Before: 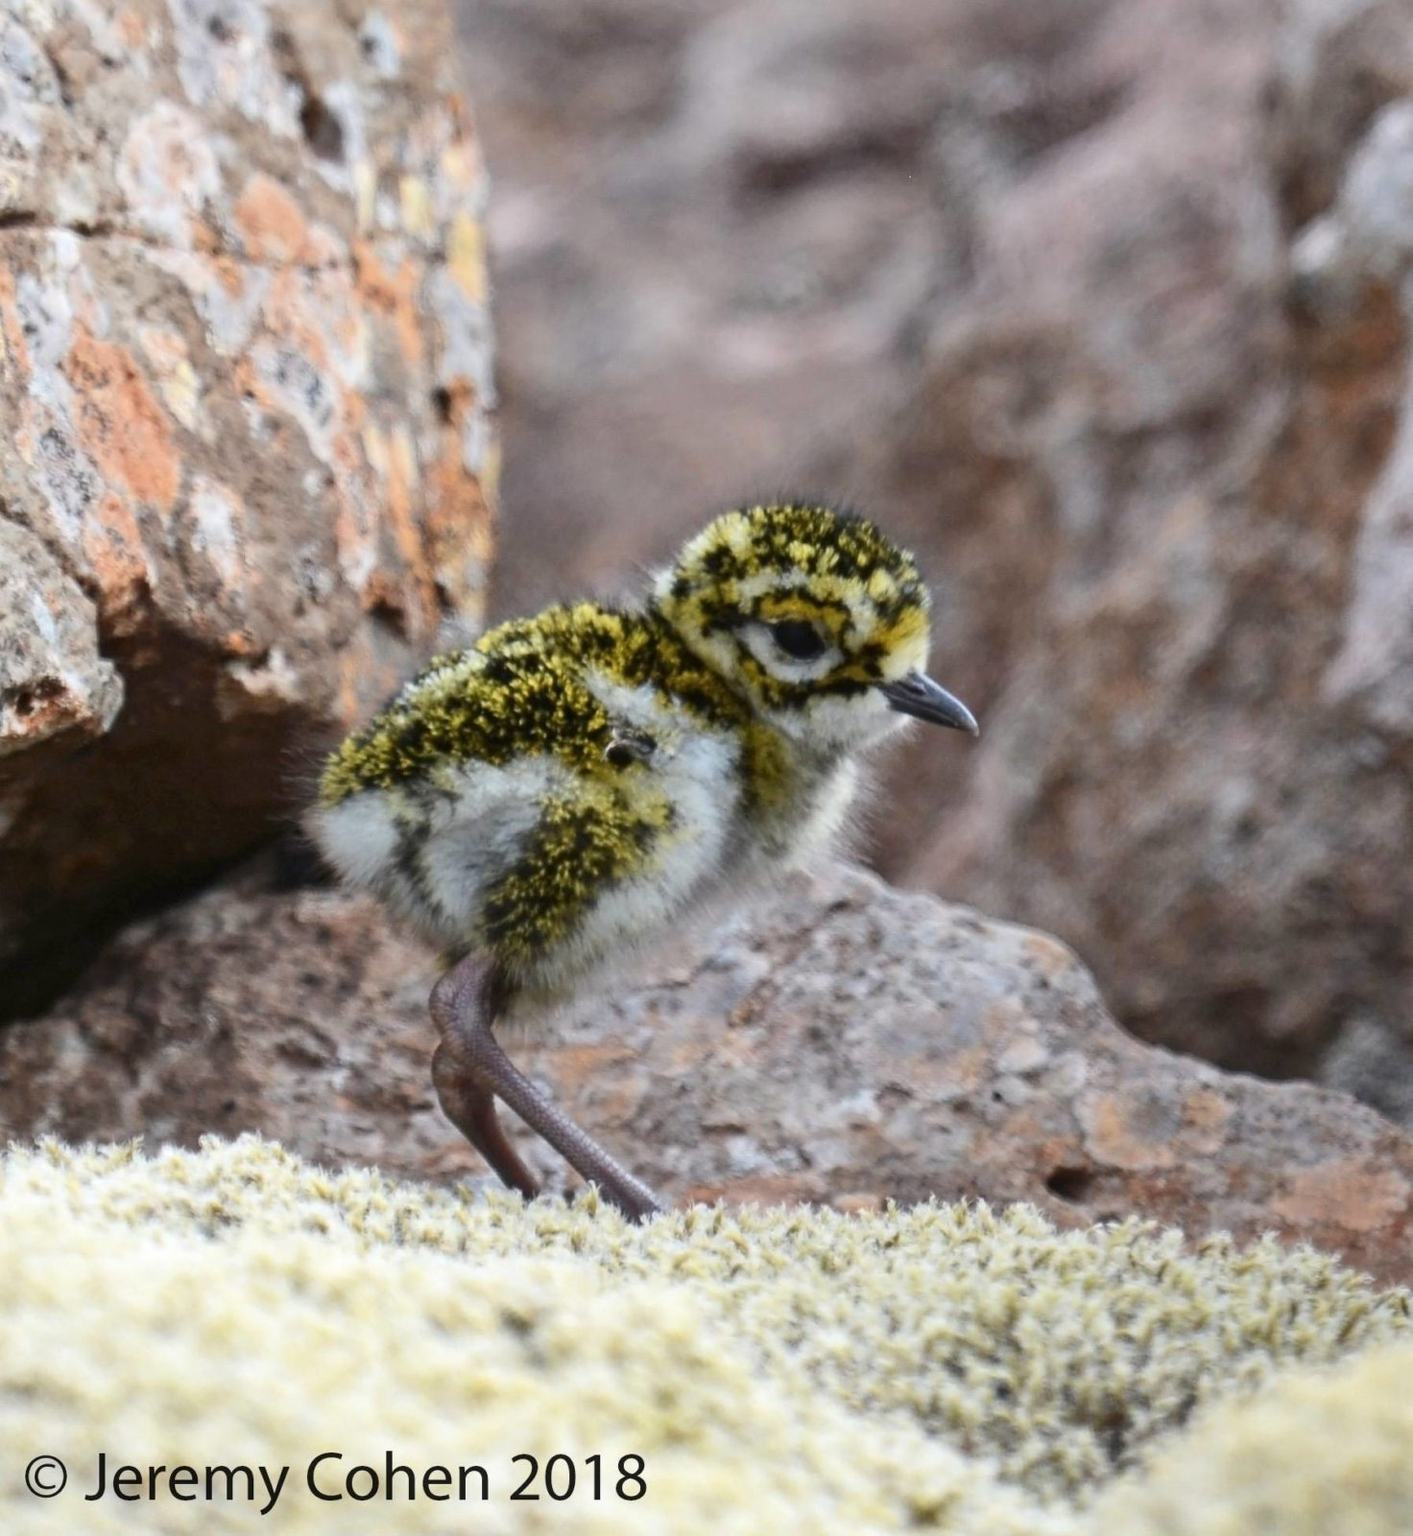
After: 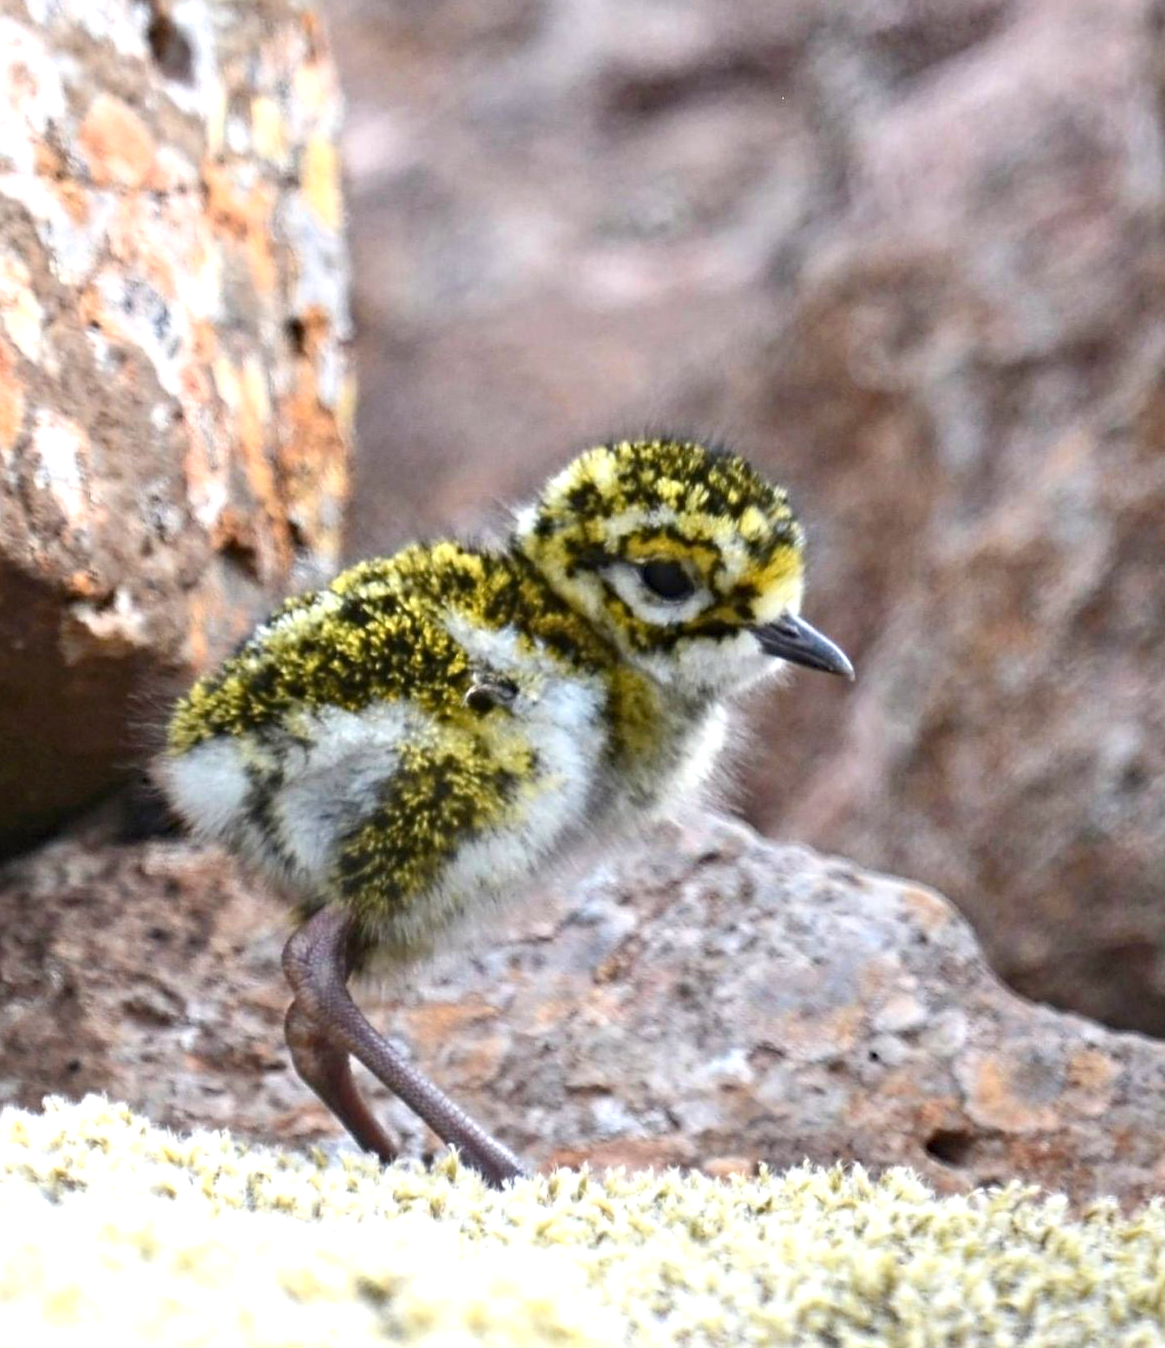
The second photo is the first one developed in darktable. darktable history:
shadows and highlights: radius 334.93, shadows 63.48, highlights 6.06, compress 87.7%, highlights color adjustment 39.73%, soften with gaussian
haze removal: compatibility mode true, adaptive false
exposure: black level correction 0, exposure 0.7 EV, compensate highlight preservation false
crop: left 11.225%, top 5.381%, right 9.565%, bottom 10.314%
